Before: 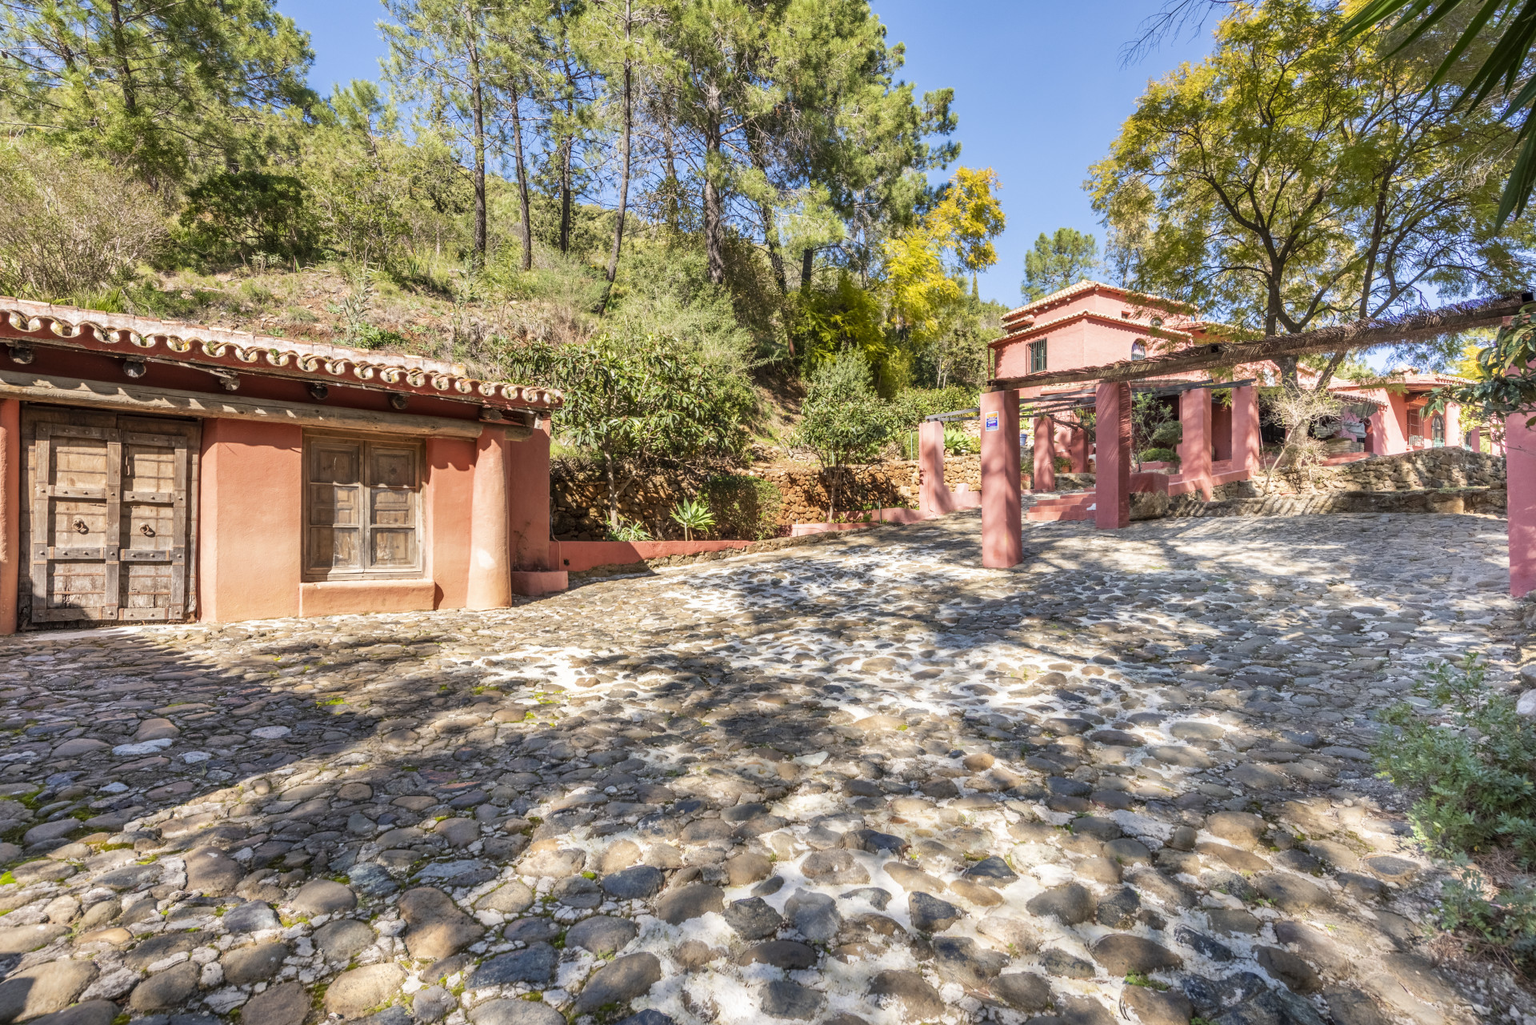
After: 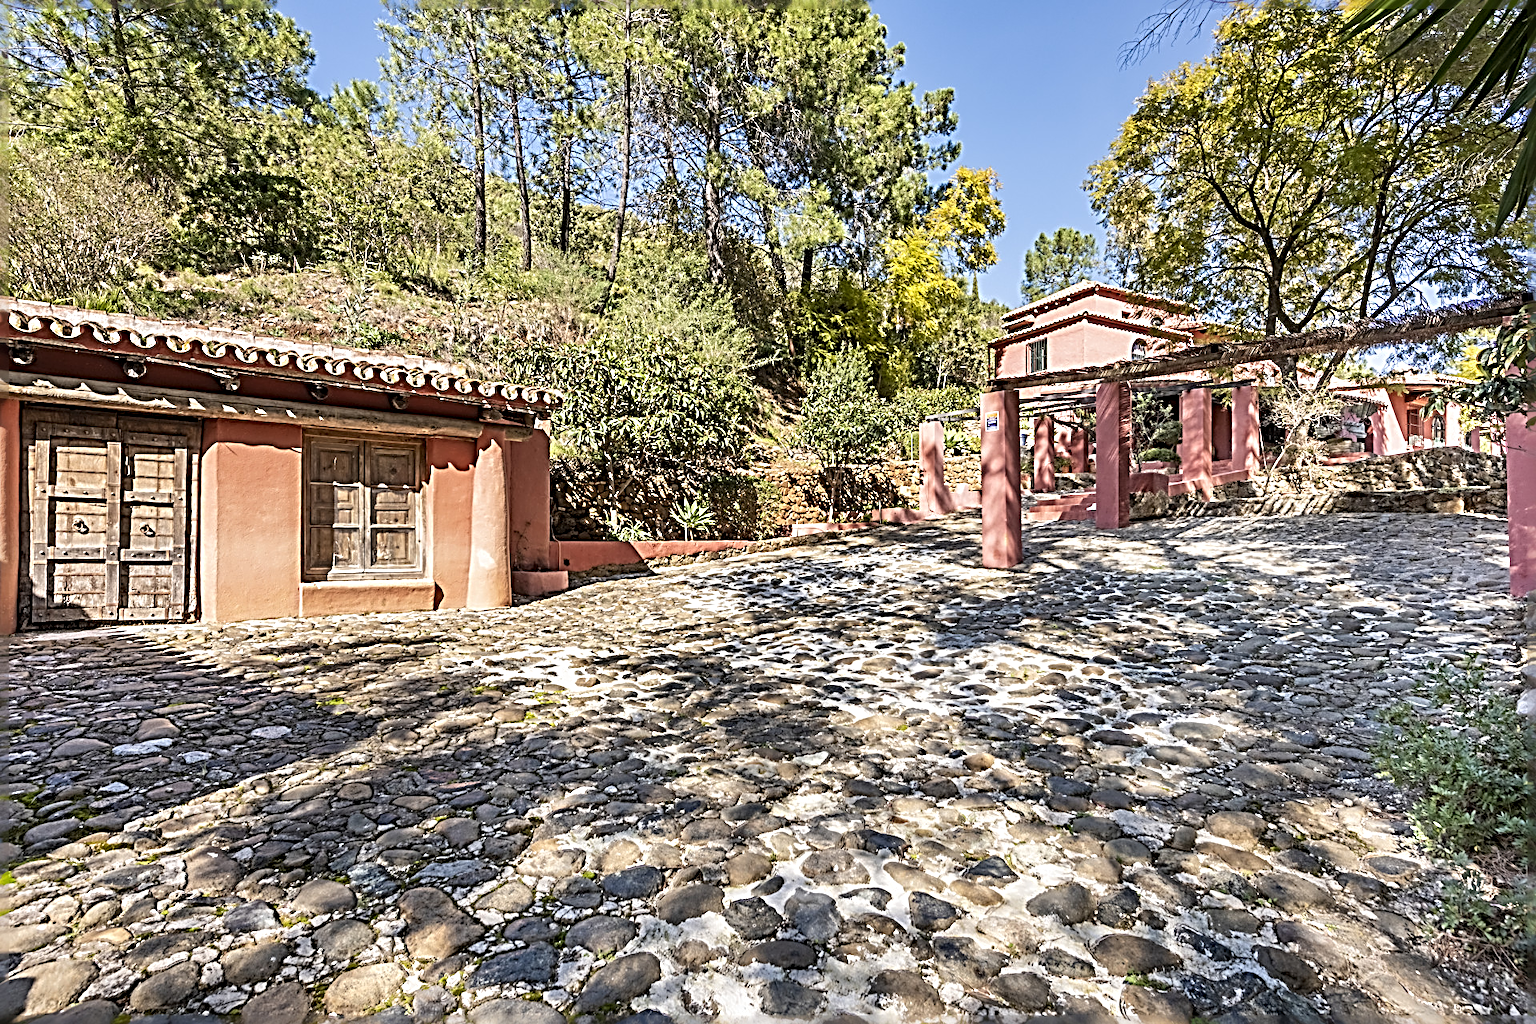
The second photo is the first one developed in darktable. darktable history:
contrast equalizer: octaves 7, y [[0.5 ×4, 0.483, 0.43], [0.5 ×6], [0.5 ×6], [0 ×6], [0 ×6]]
sharpen: radius 4.04, amount 2
